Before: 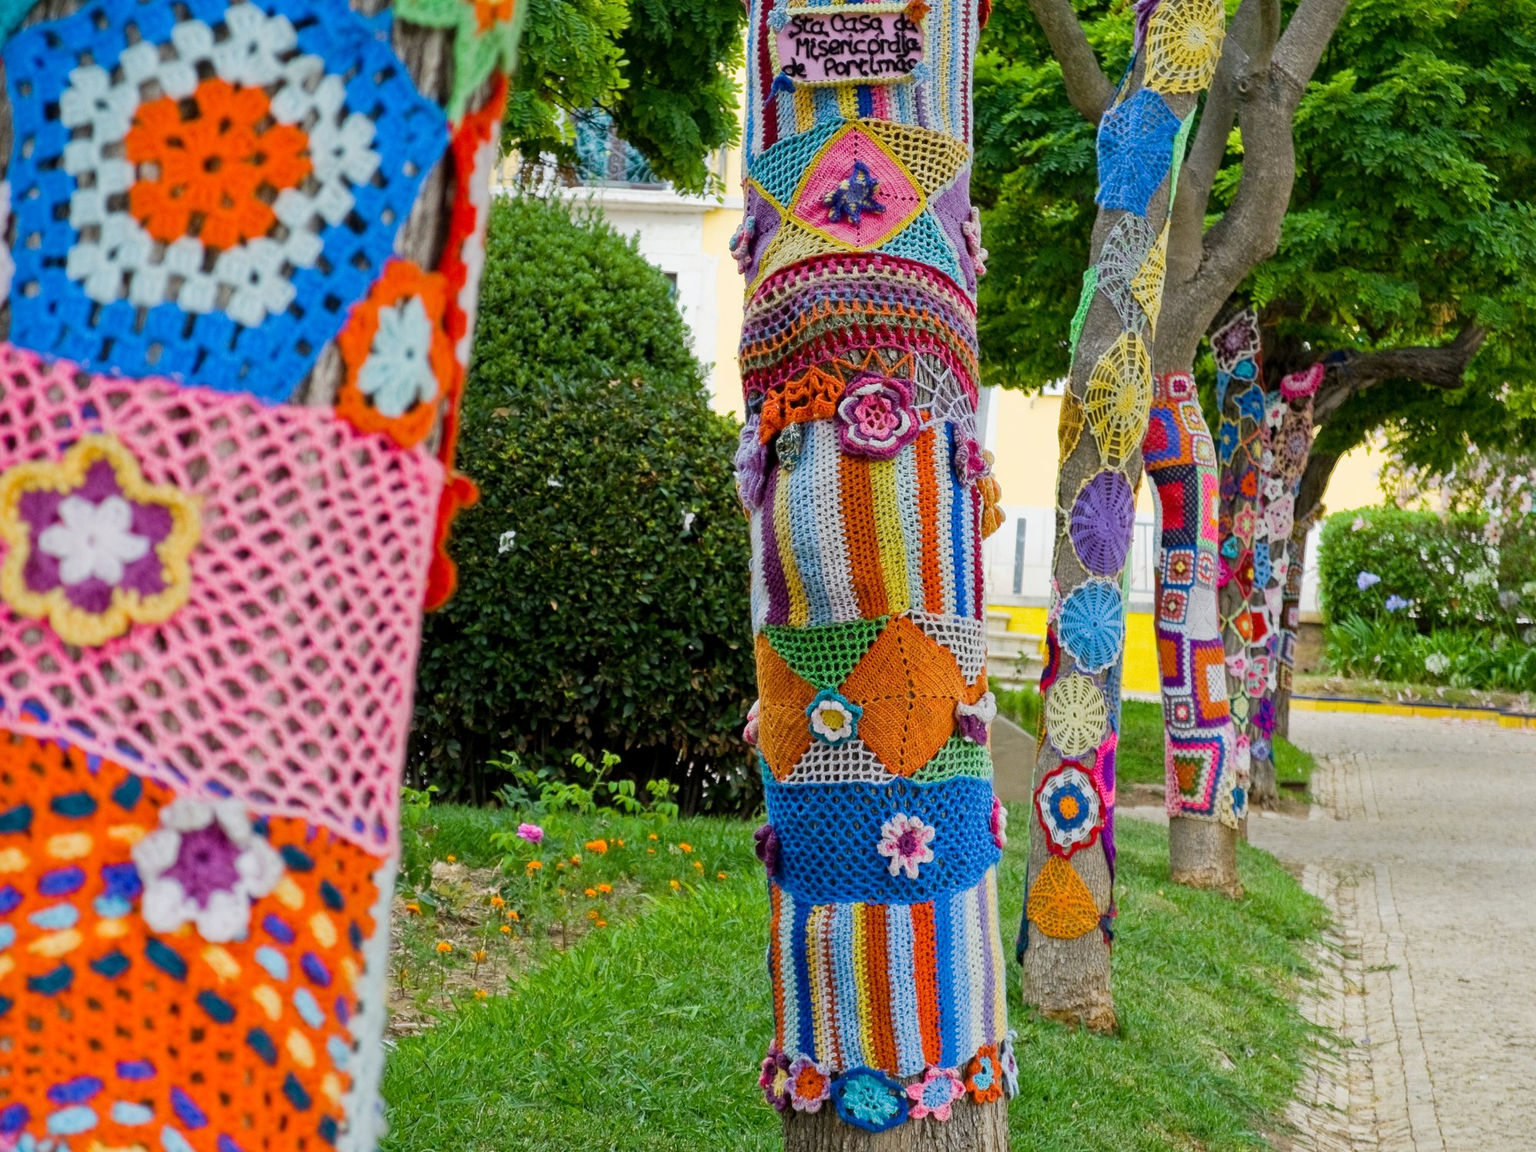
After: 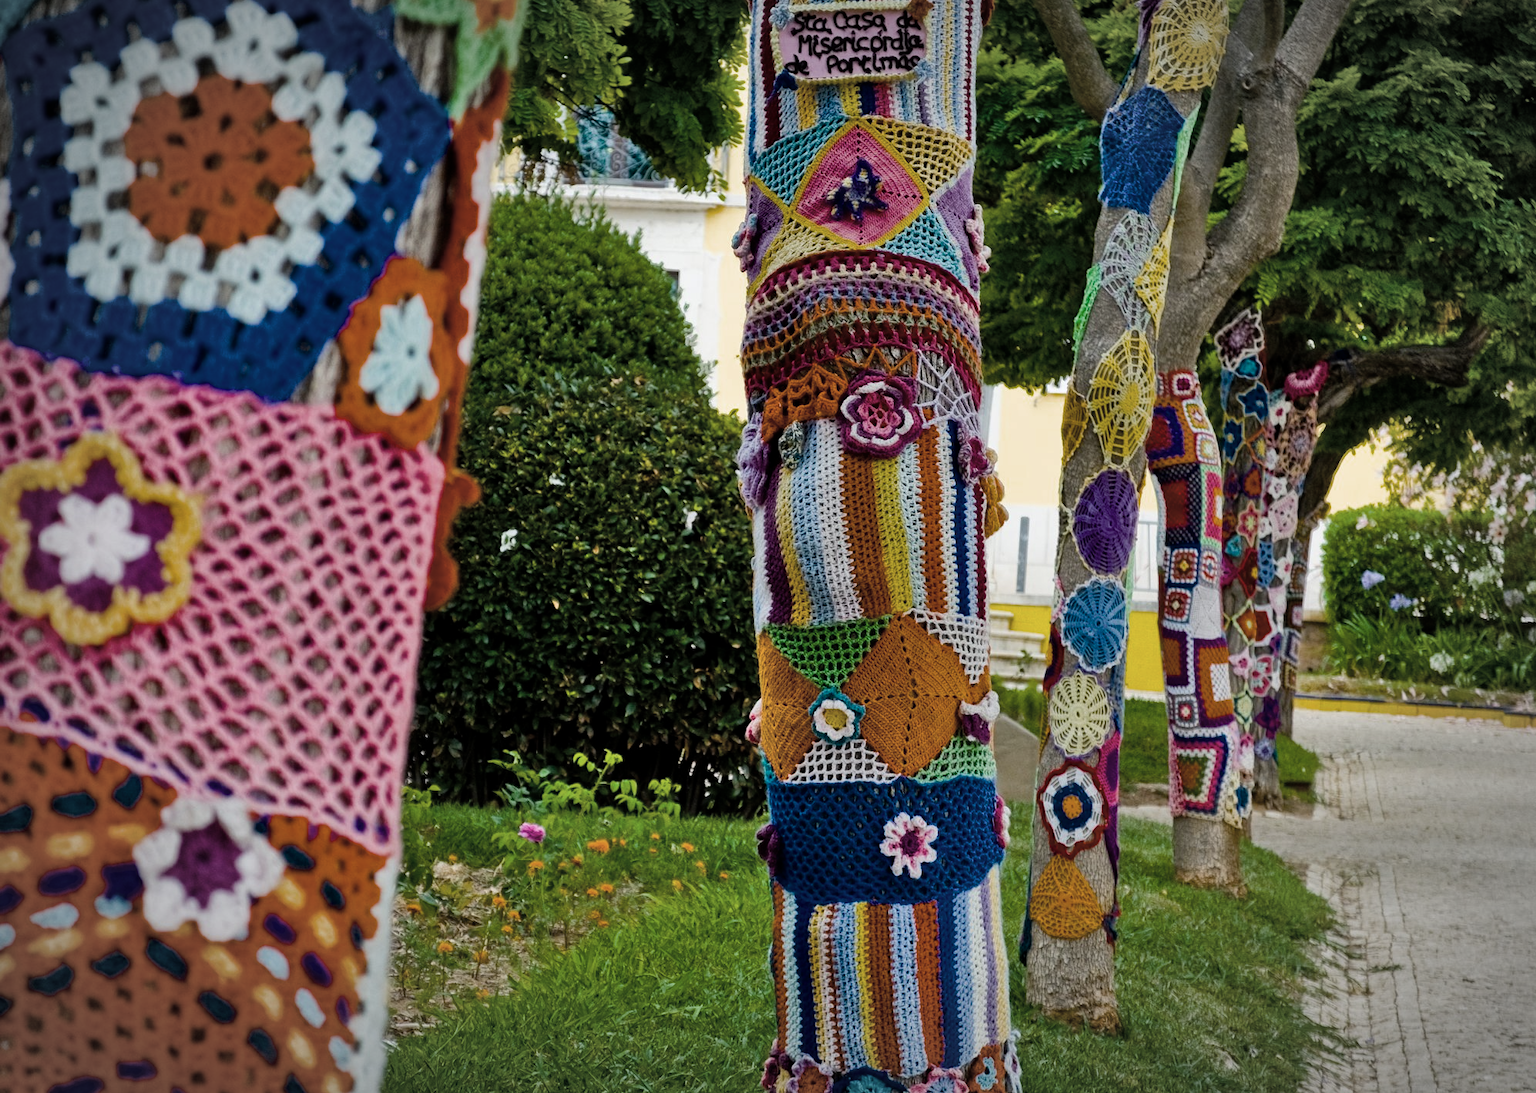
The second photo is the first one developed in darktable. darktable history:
crop: top 0.289%, right 0.258%, bottom 5.098%
color correction: highlights b* 0.043, saturation 0.615
color balance rgb: power › luminance -14.796%, perceptual saturation grading › global saturation 29.374%, global vibrance 16.235%, saturation formula JzAzBz (2021)
shadows and highlights: shadows 52.02, highlights -28.69, soften with gaussian
vignetting: automatic ratio true
